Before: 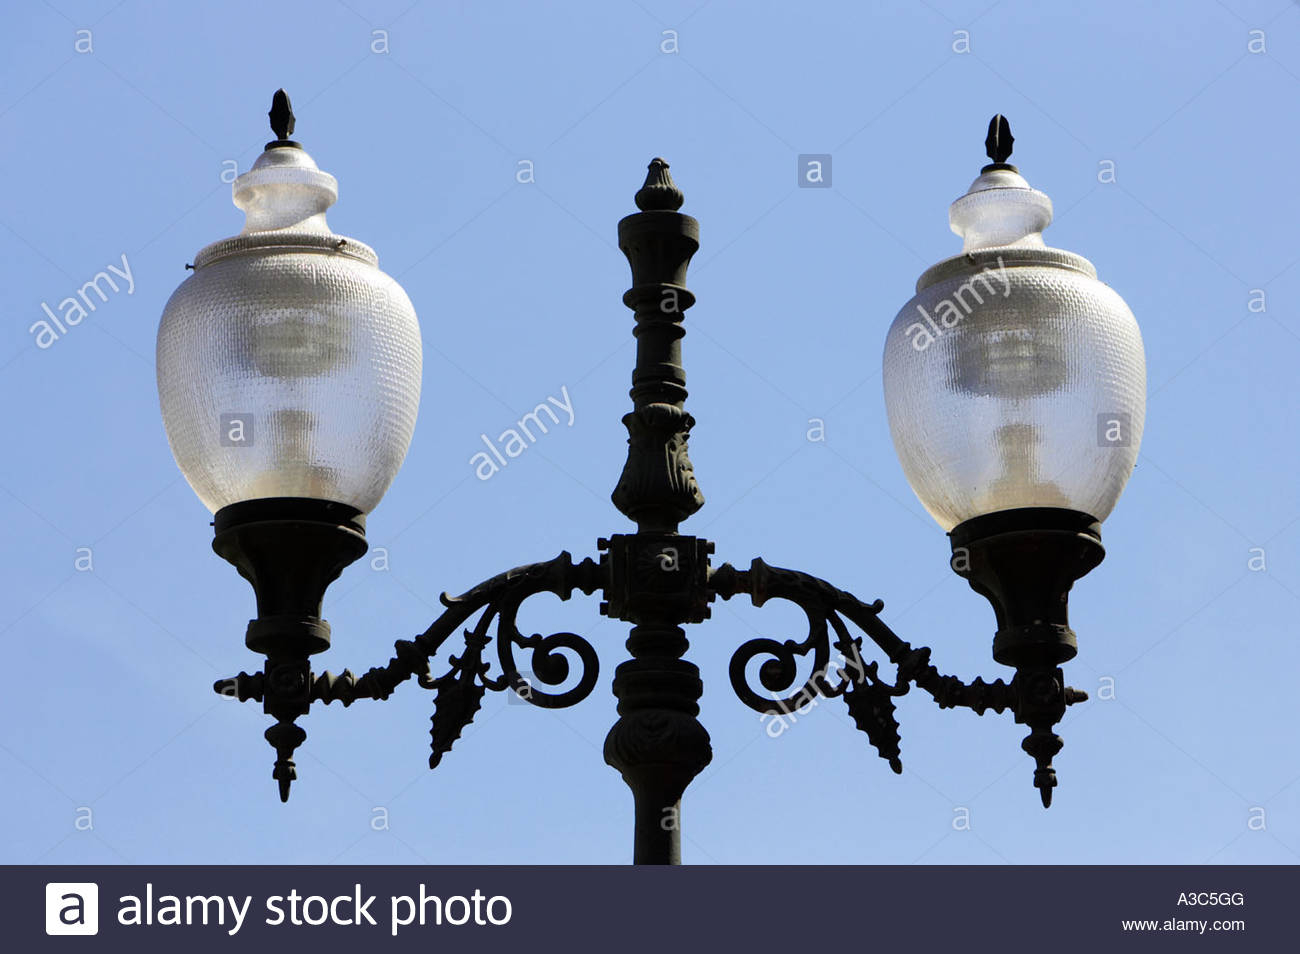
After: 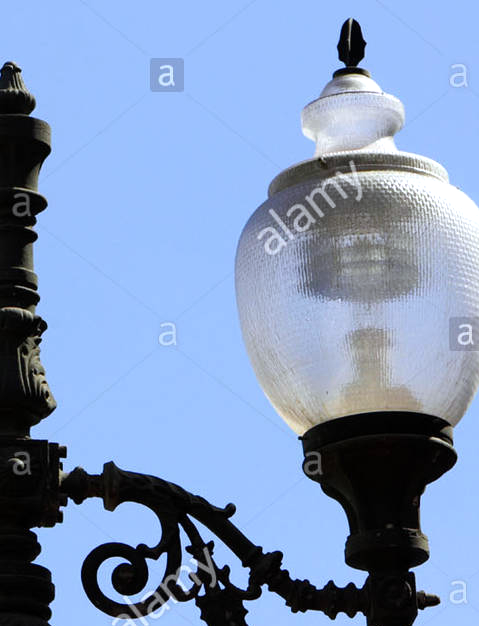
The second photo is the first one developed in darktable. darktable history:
crop and rotate: left 49.881%, top 10.116%, right 13.211%, bottom 24.201%
color balance rgb: highlights gain › luminance 16.691%, highlights gain › chroma 2.874%, highlights gain › hue 259.43°, perceptual saturation grading › global saturation 0.707%, saturation formula JzAzBz (2021)
